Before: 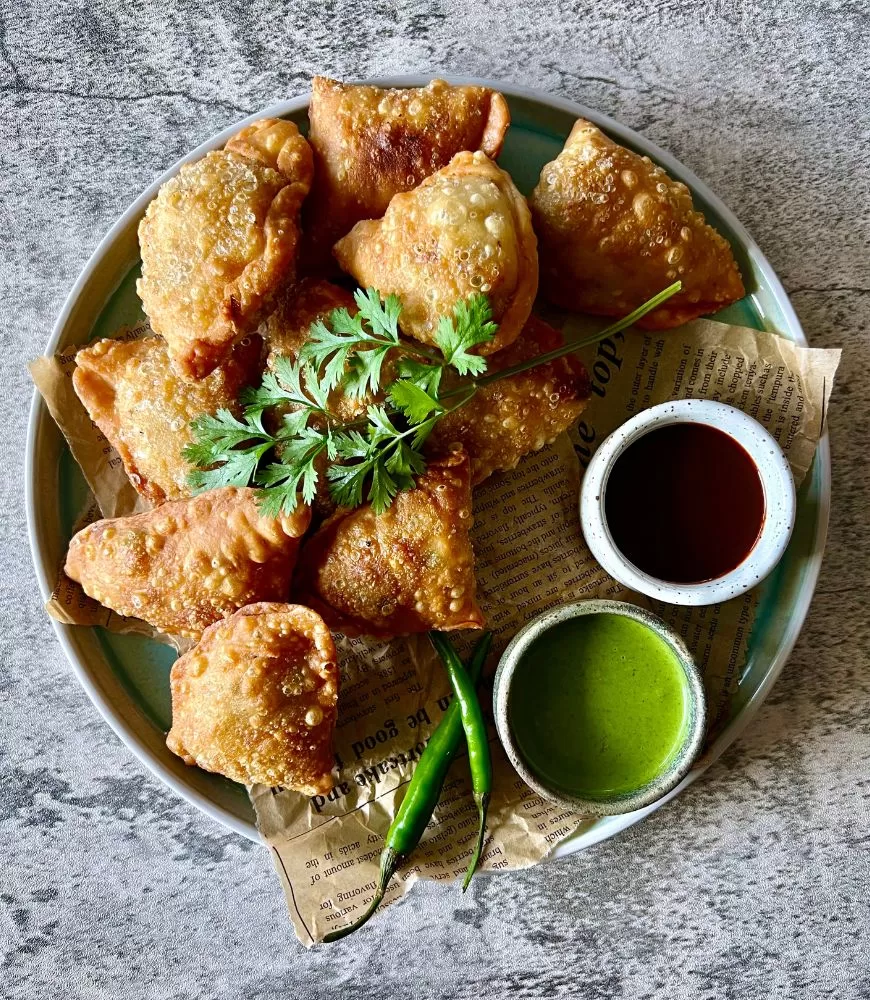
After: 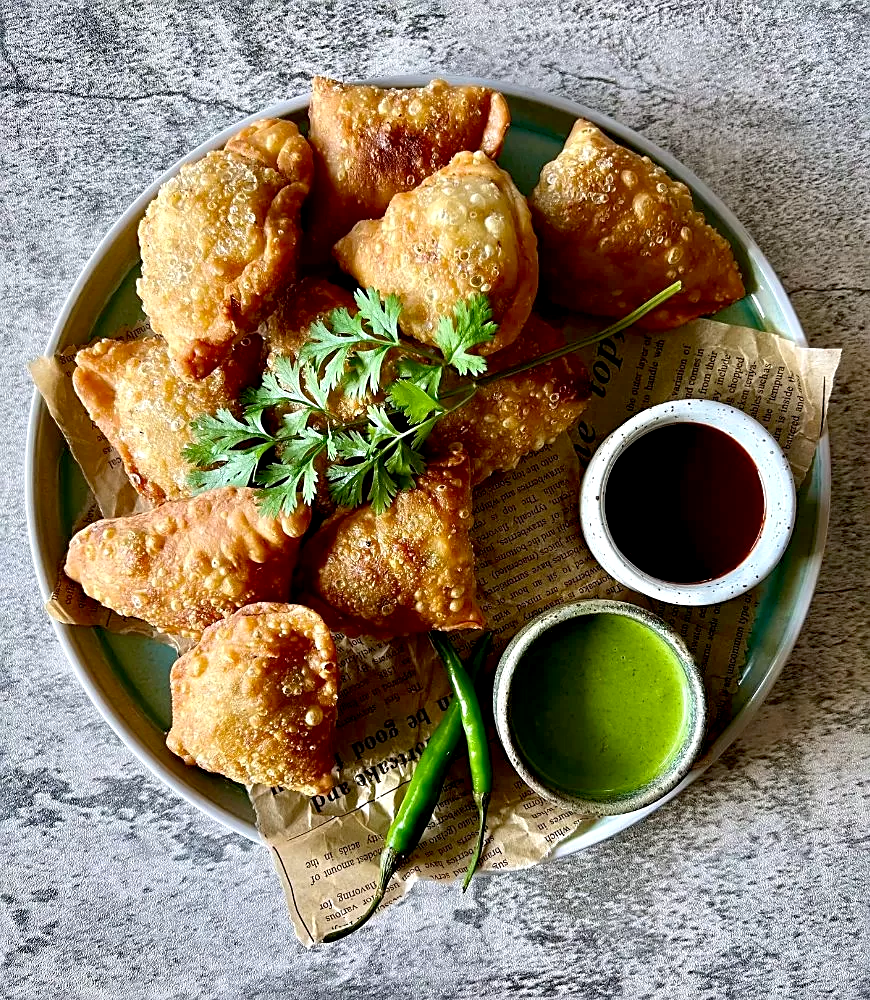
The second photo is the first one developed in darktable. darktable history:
sharpen: radius 1.864, amount 0.398, threshold 1.271
exposure: black level correction 0.007, exposure 0.159 EV, compensate highlight preservation false
